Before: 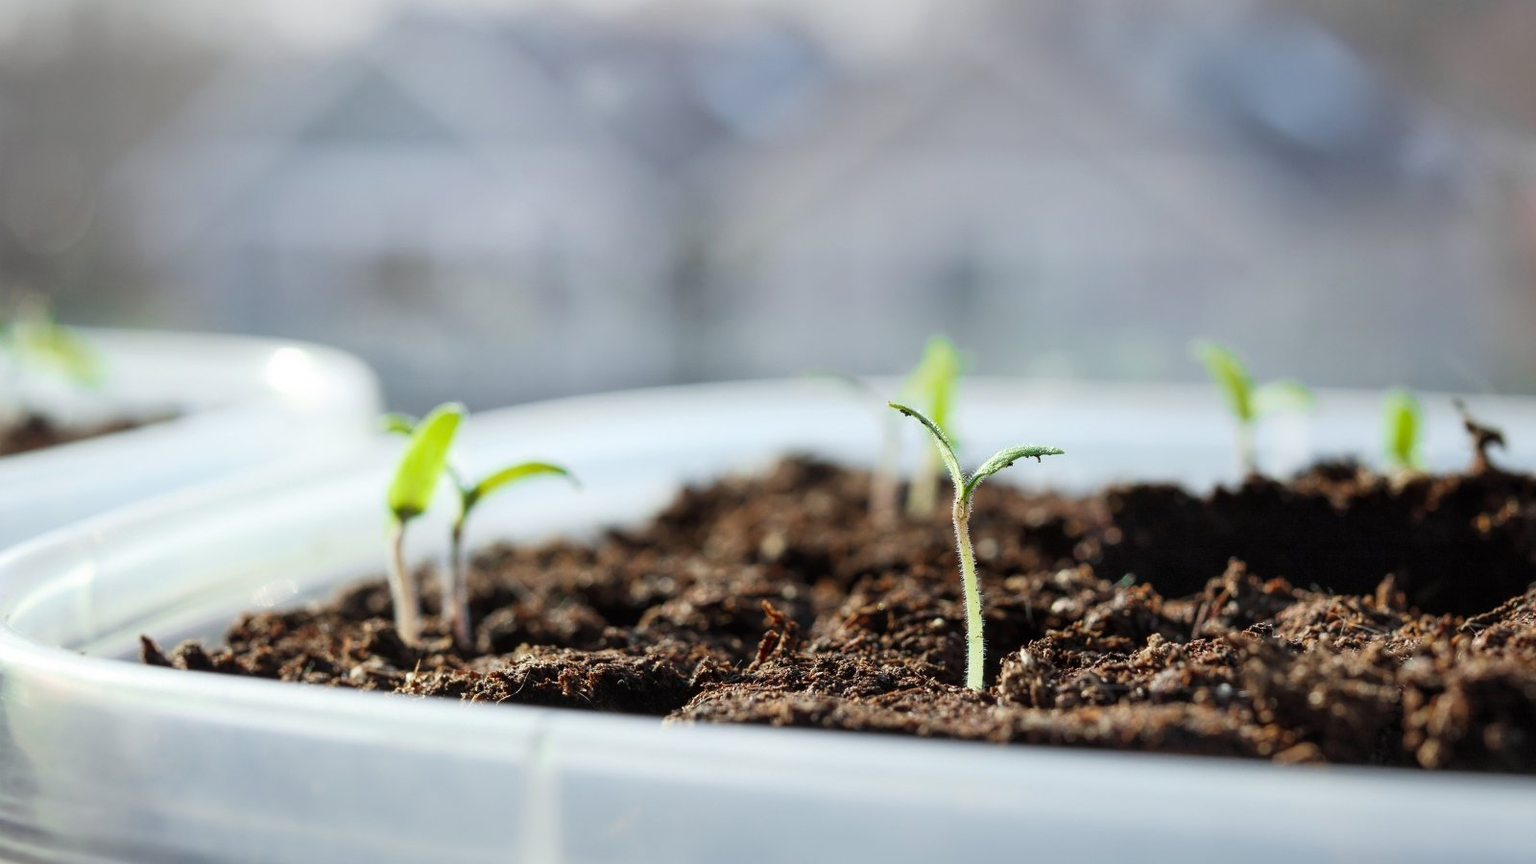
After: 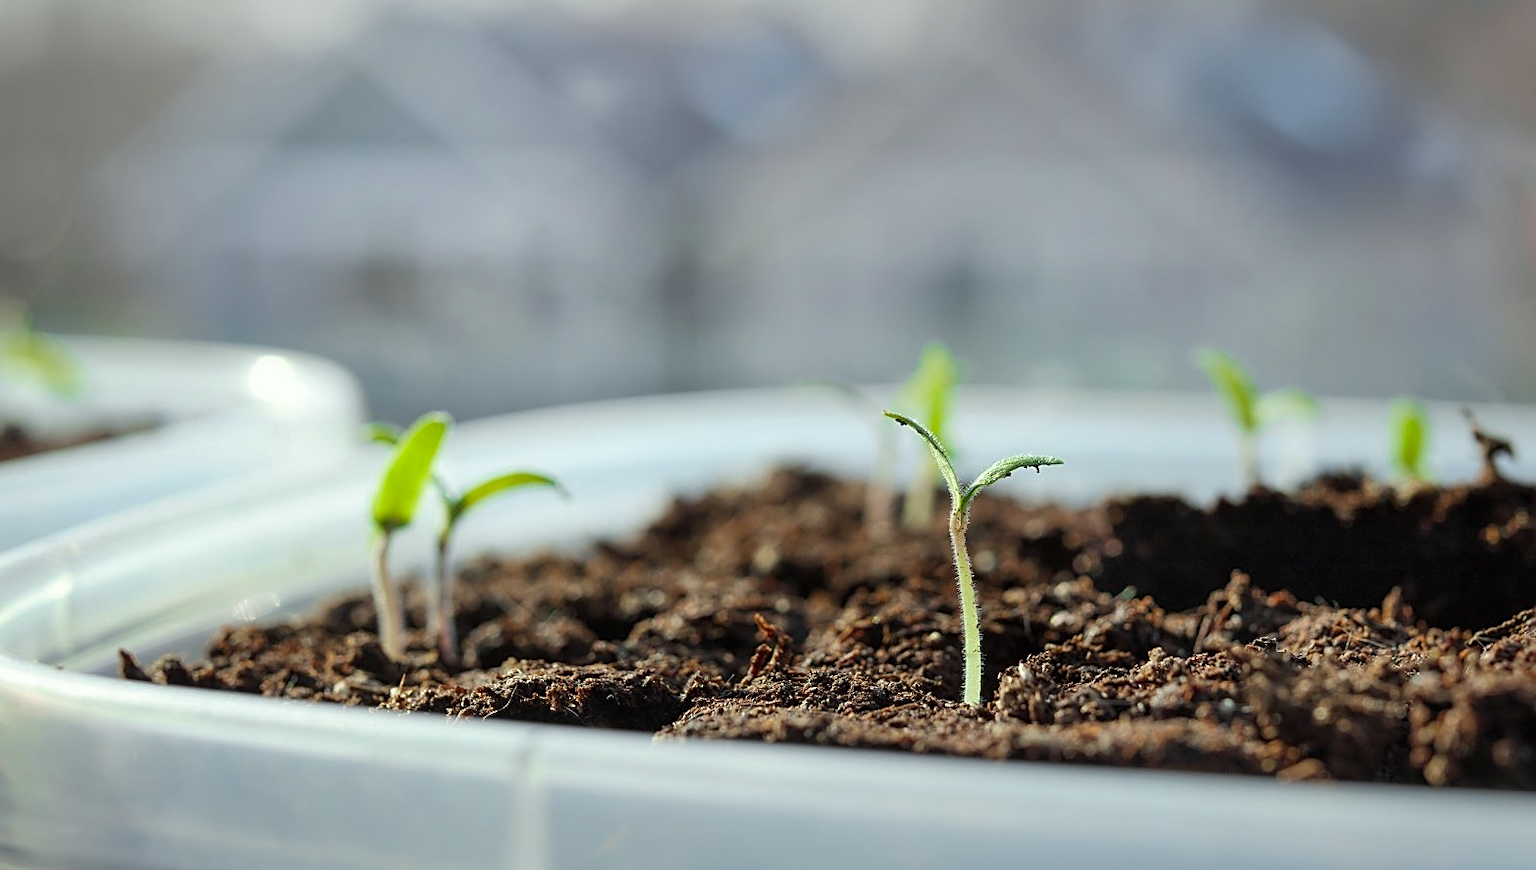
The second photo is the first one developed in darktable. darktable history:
crop and rotate: left 1.582%, right 0.568%, bottom 1.395%
sharpen: on, module defaults
color correction: highlights a* -2.58, highlights b* 2.34
shadows and highlights: shadows 30.08
